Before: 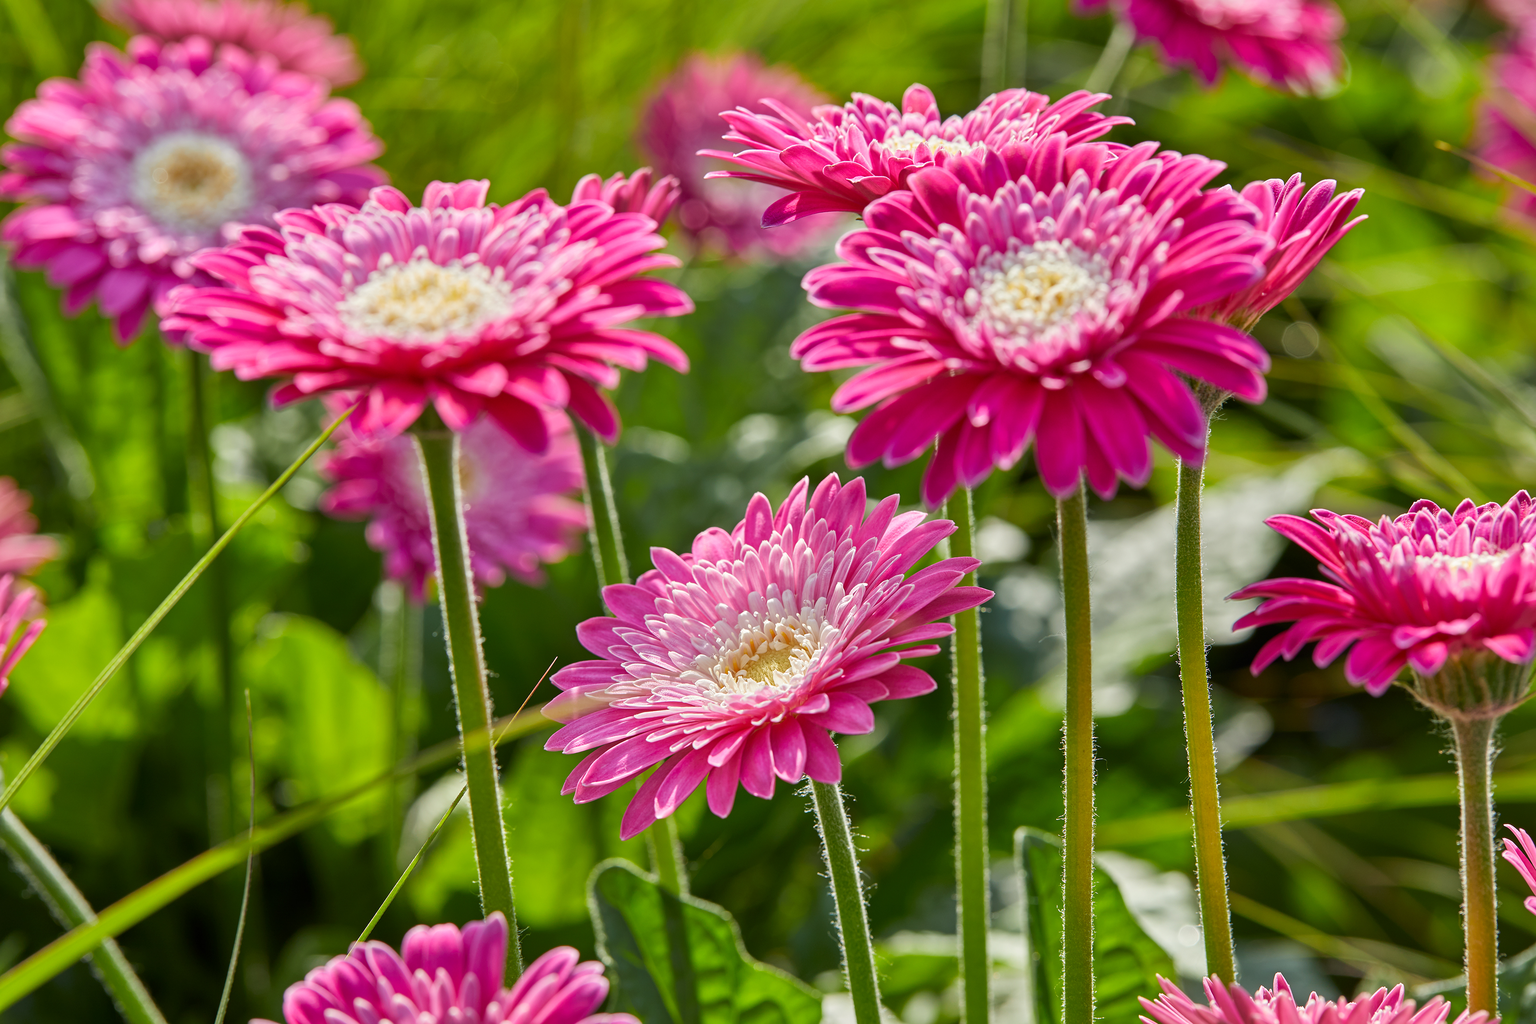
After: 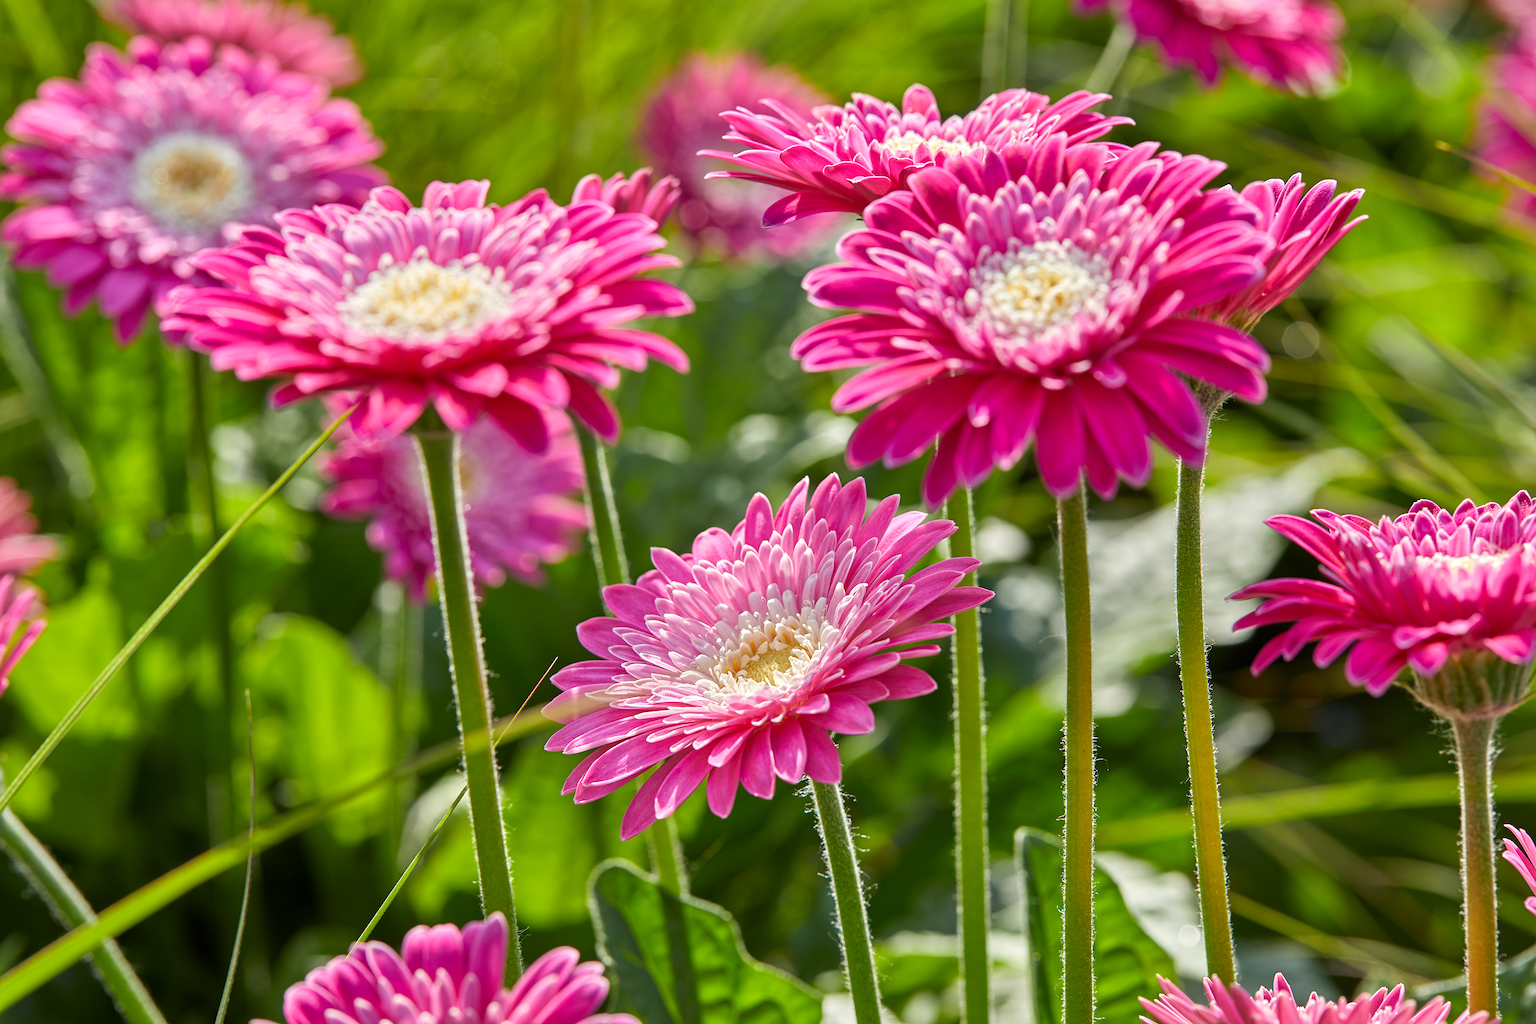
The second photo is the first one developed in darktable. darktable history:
exposure: exposure 0.15 EV, compensate highlight preservation false
